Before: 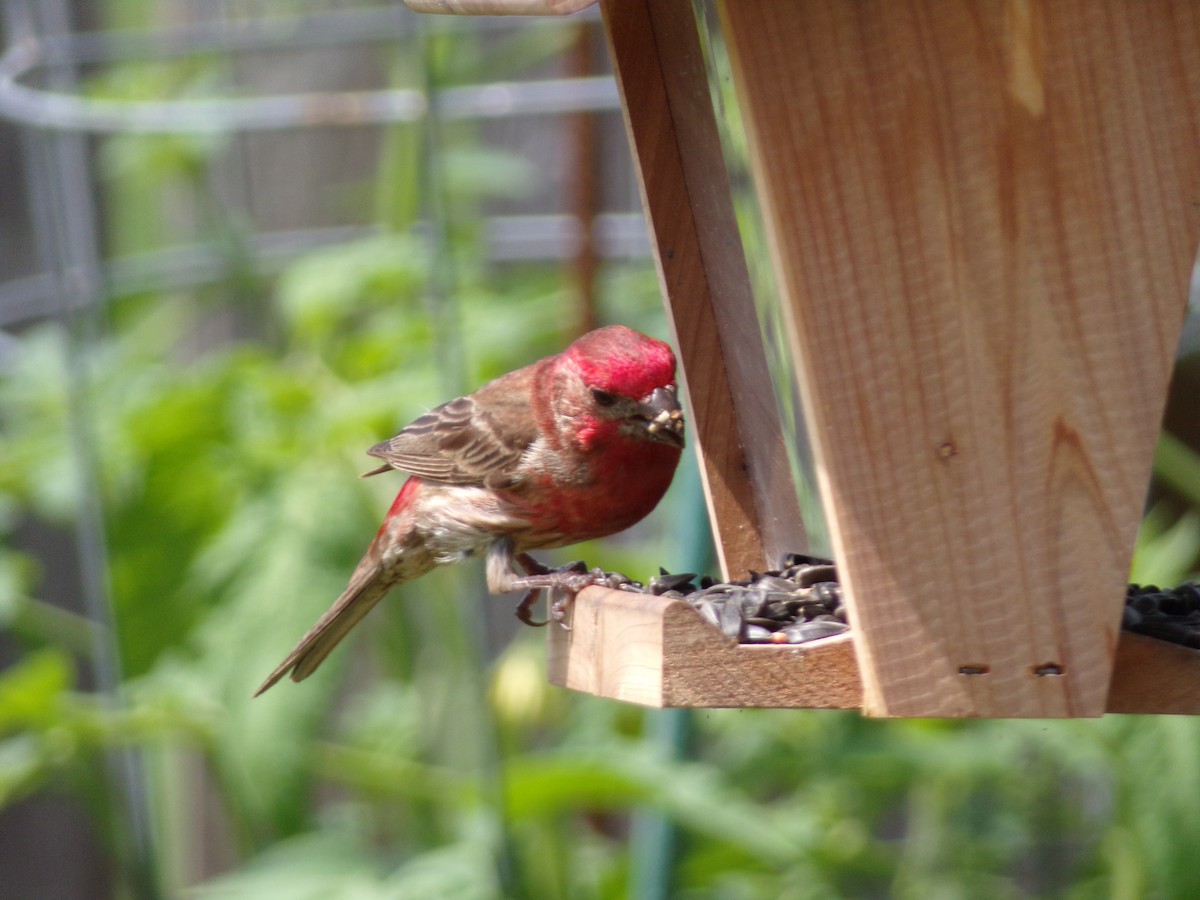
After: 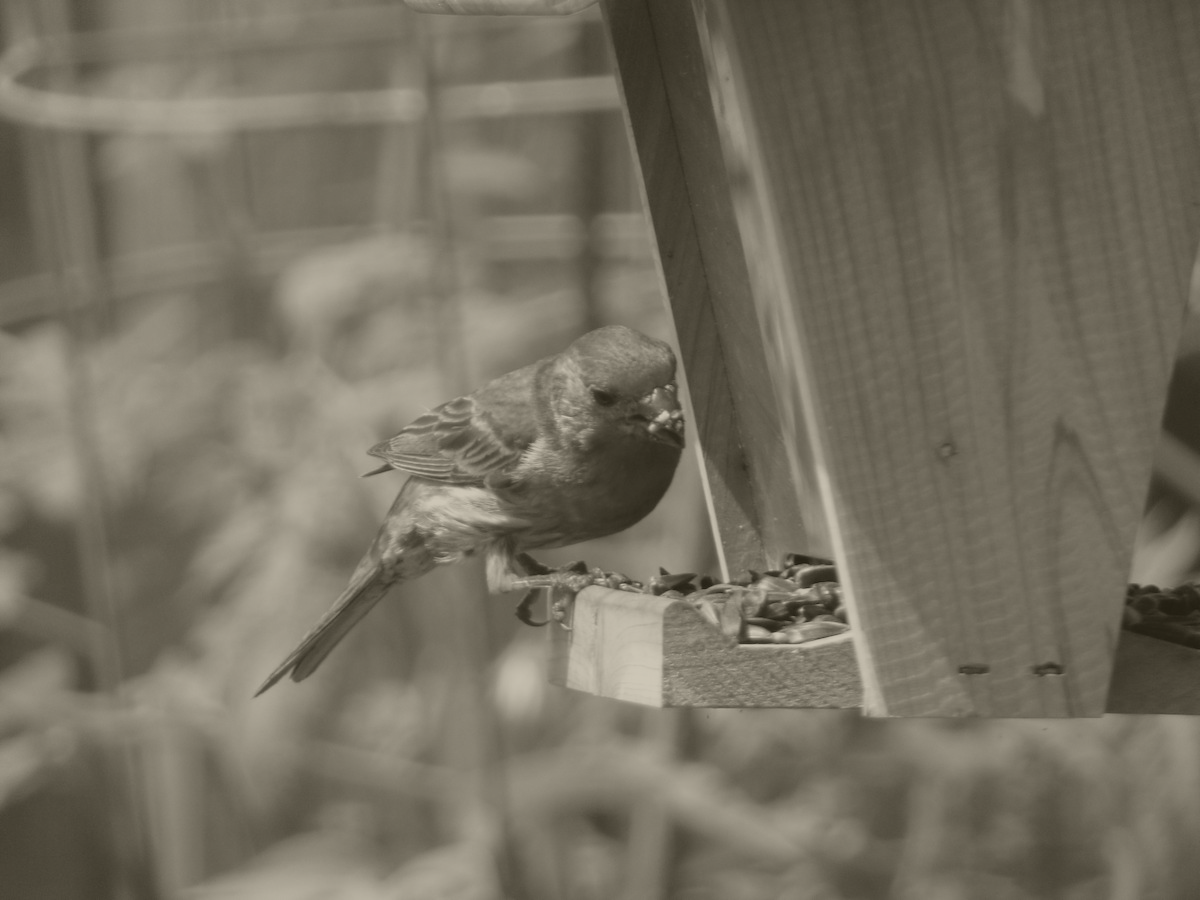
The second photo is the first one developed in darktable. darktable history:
colorize: hue 41.44°, saturation 22%, source mix 60%, lightness 10.61%
exposure: exposure 0.566 EV, compensate highlight preservation false
